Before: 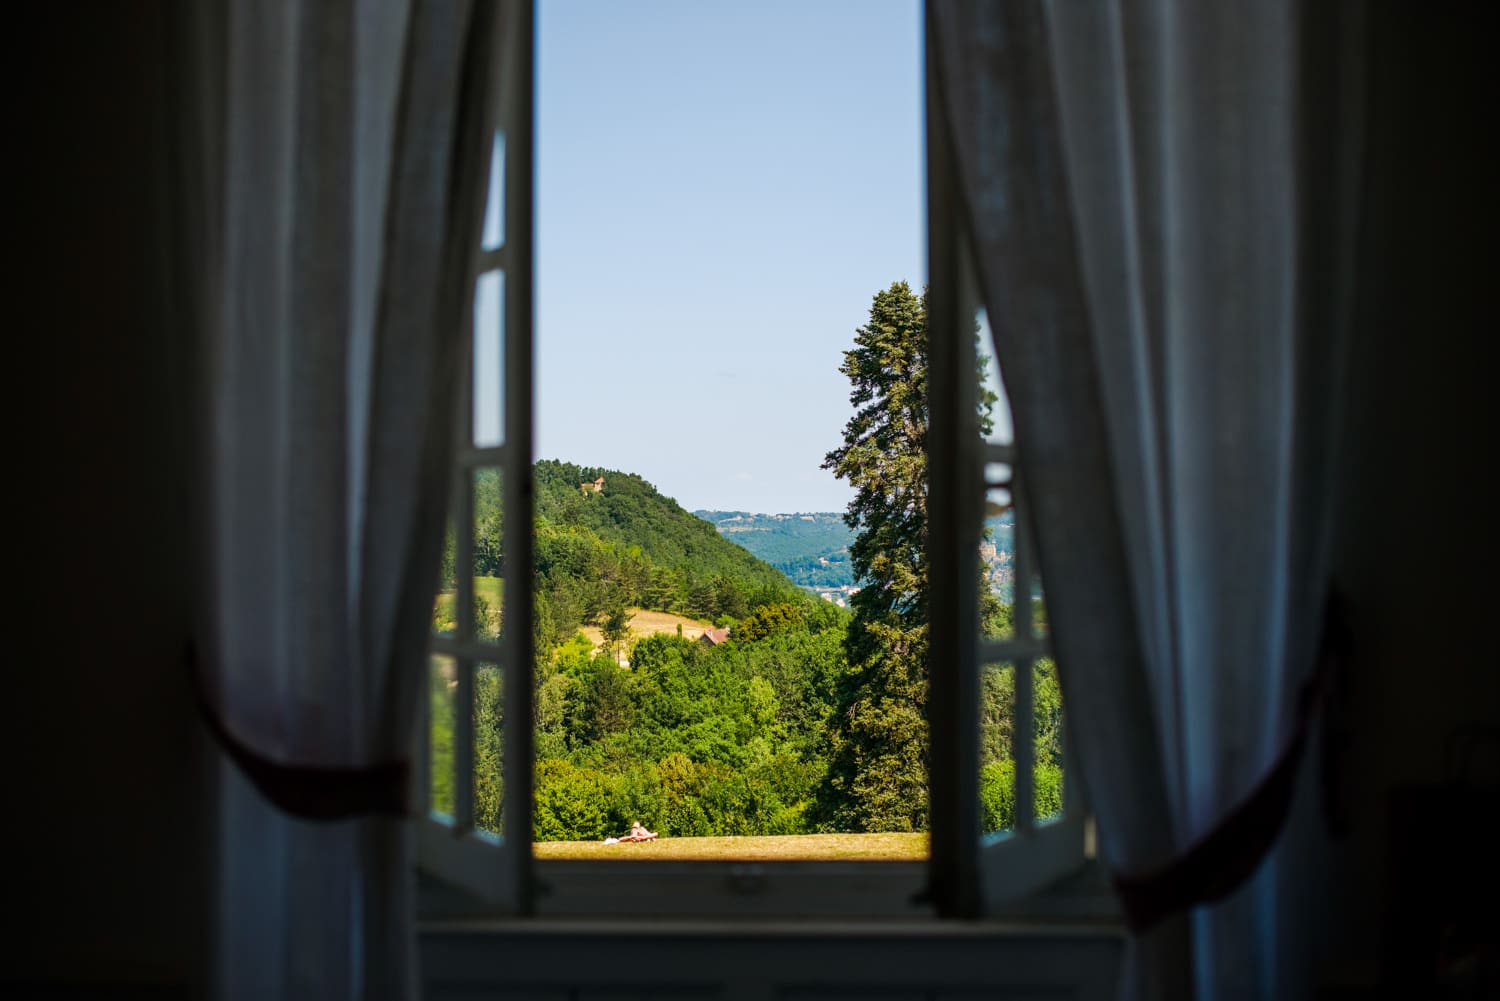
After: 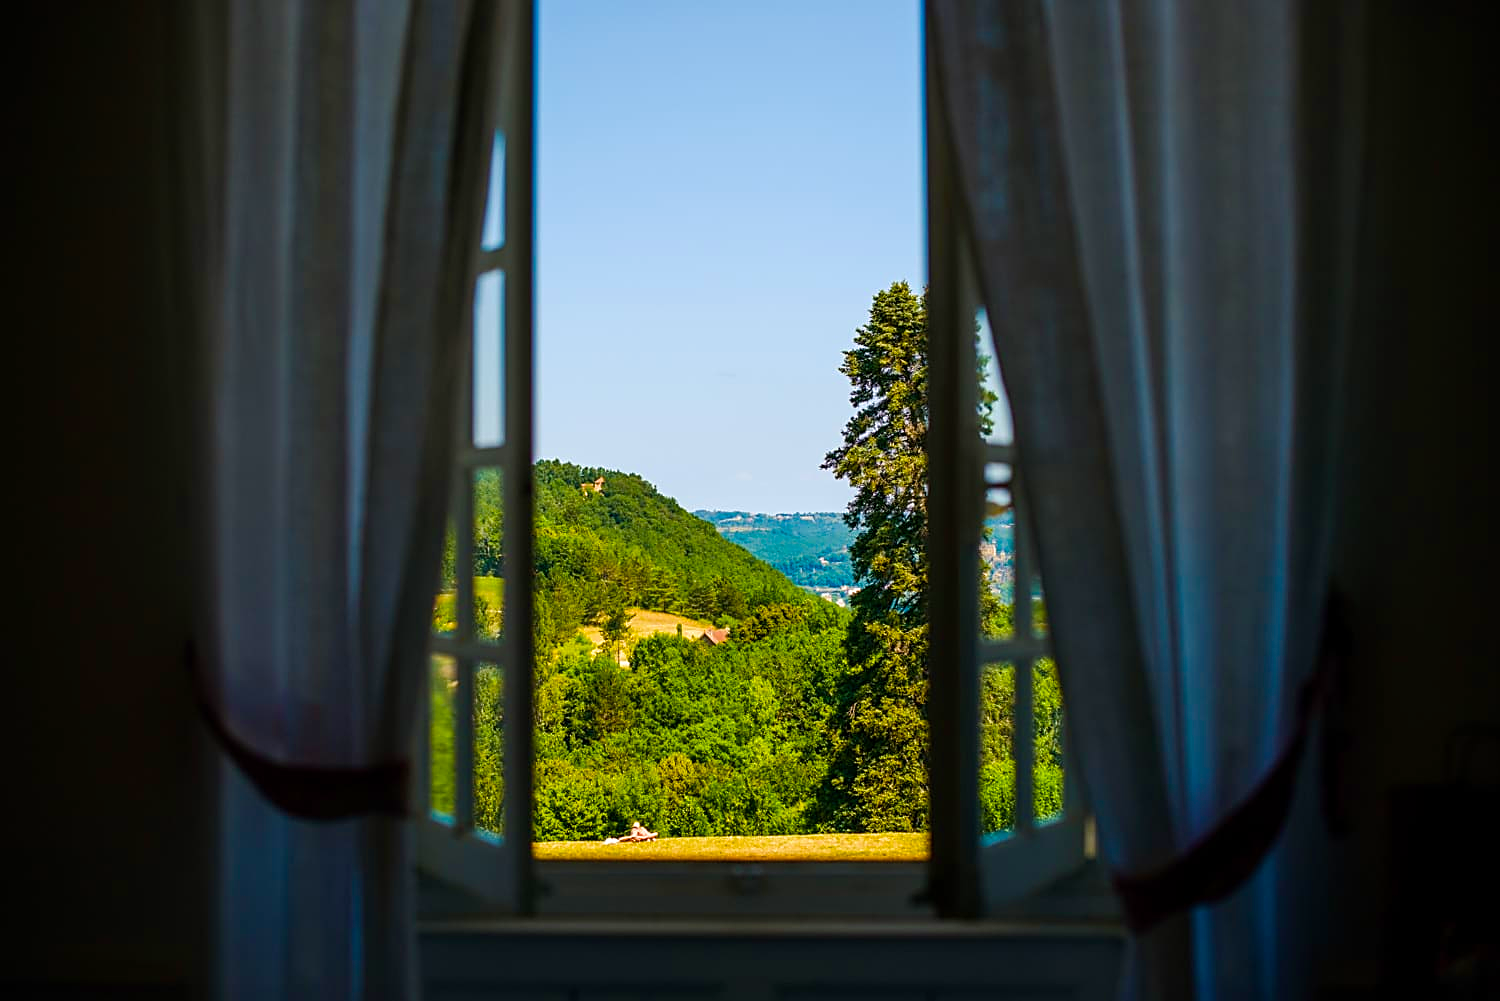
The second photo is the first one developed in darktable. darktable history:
velvia: strength 51%, mid-tones bias 0.51
sharpen: on, module defaults
